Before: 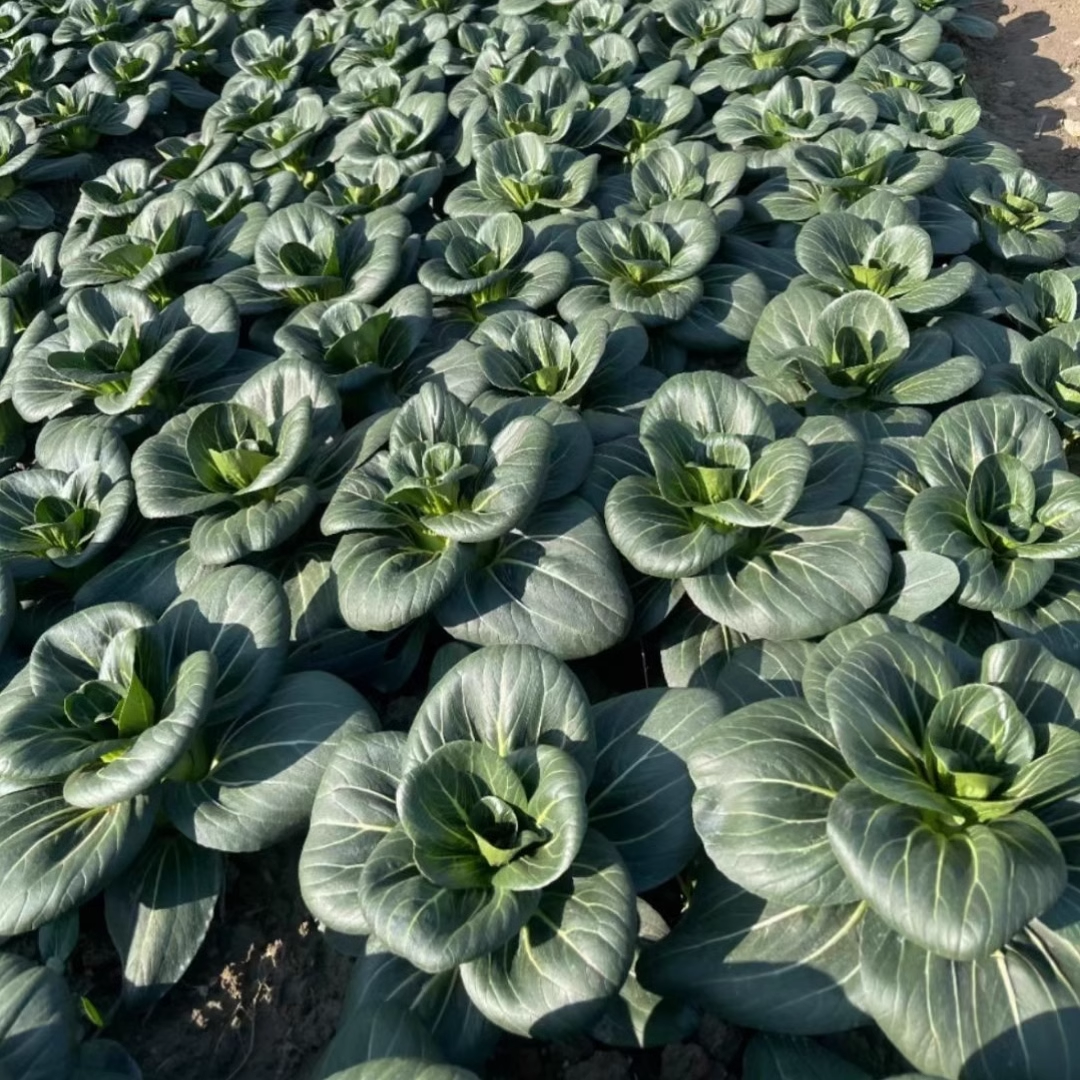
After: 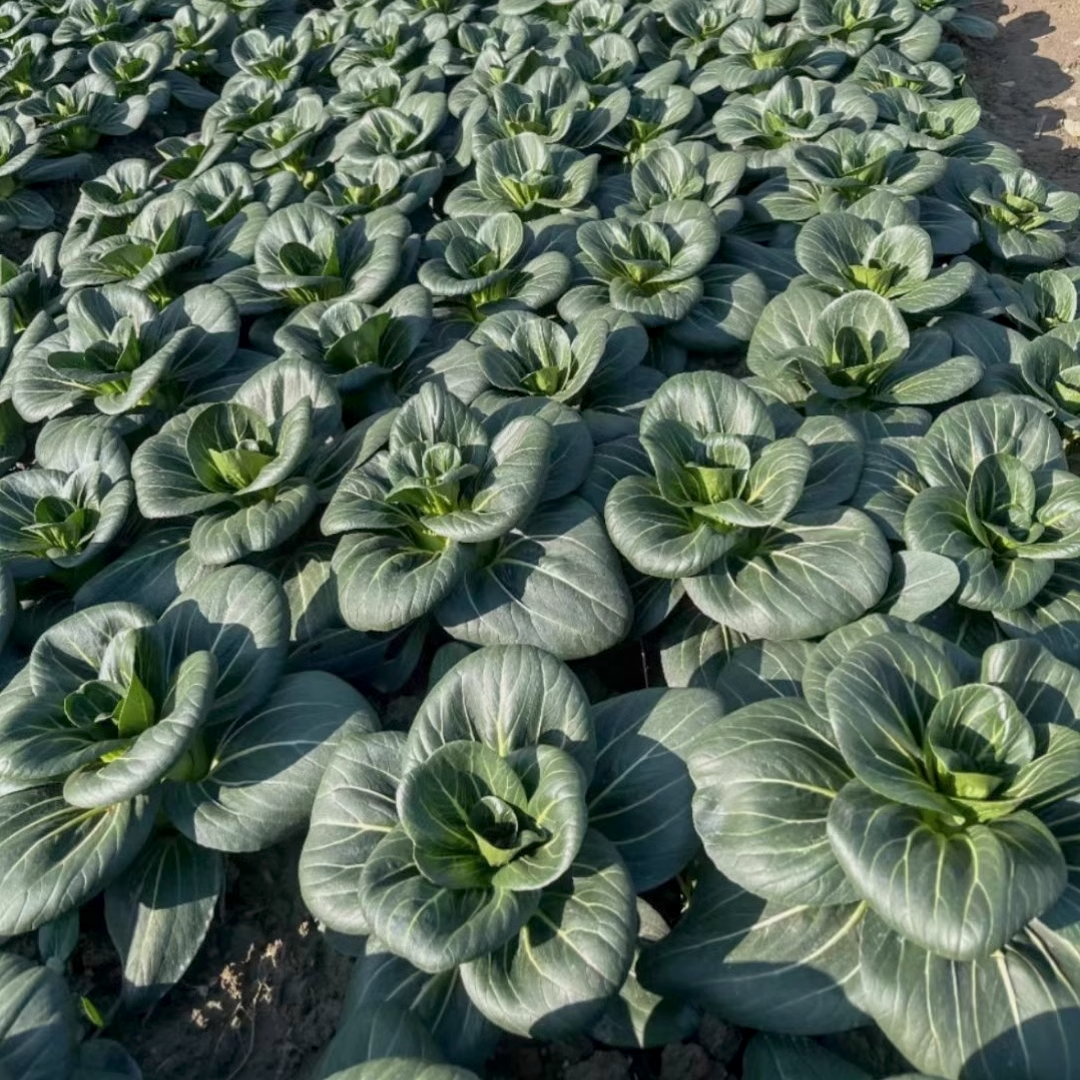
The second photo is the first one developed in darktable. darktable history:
local contrast: on, module defaults
color balance rgb: perceptual saturation grading › global saturation -0.31%, global vibrance -8%, contrast -13%, saturation formula JzAzBz (2021)
